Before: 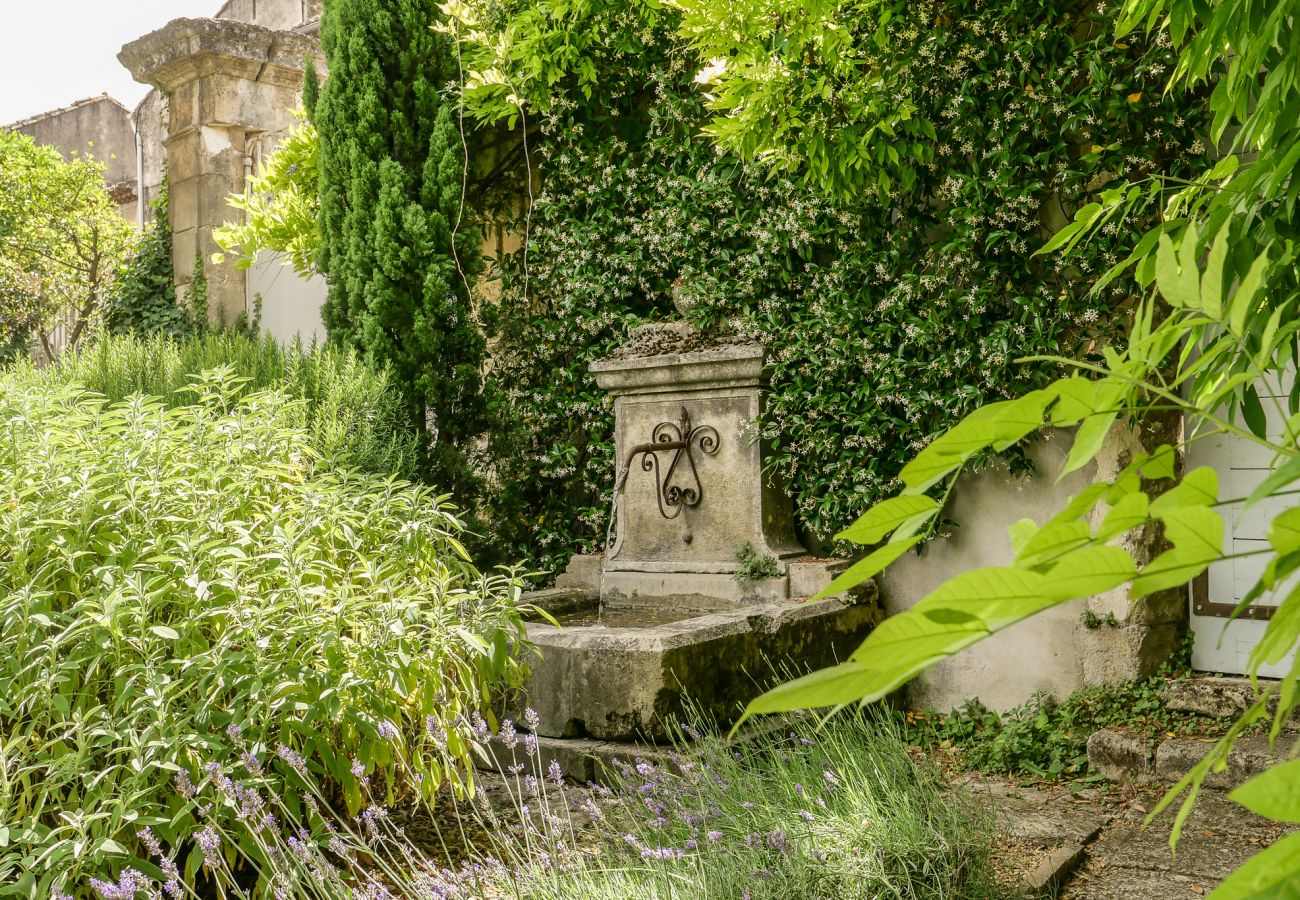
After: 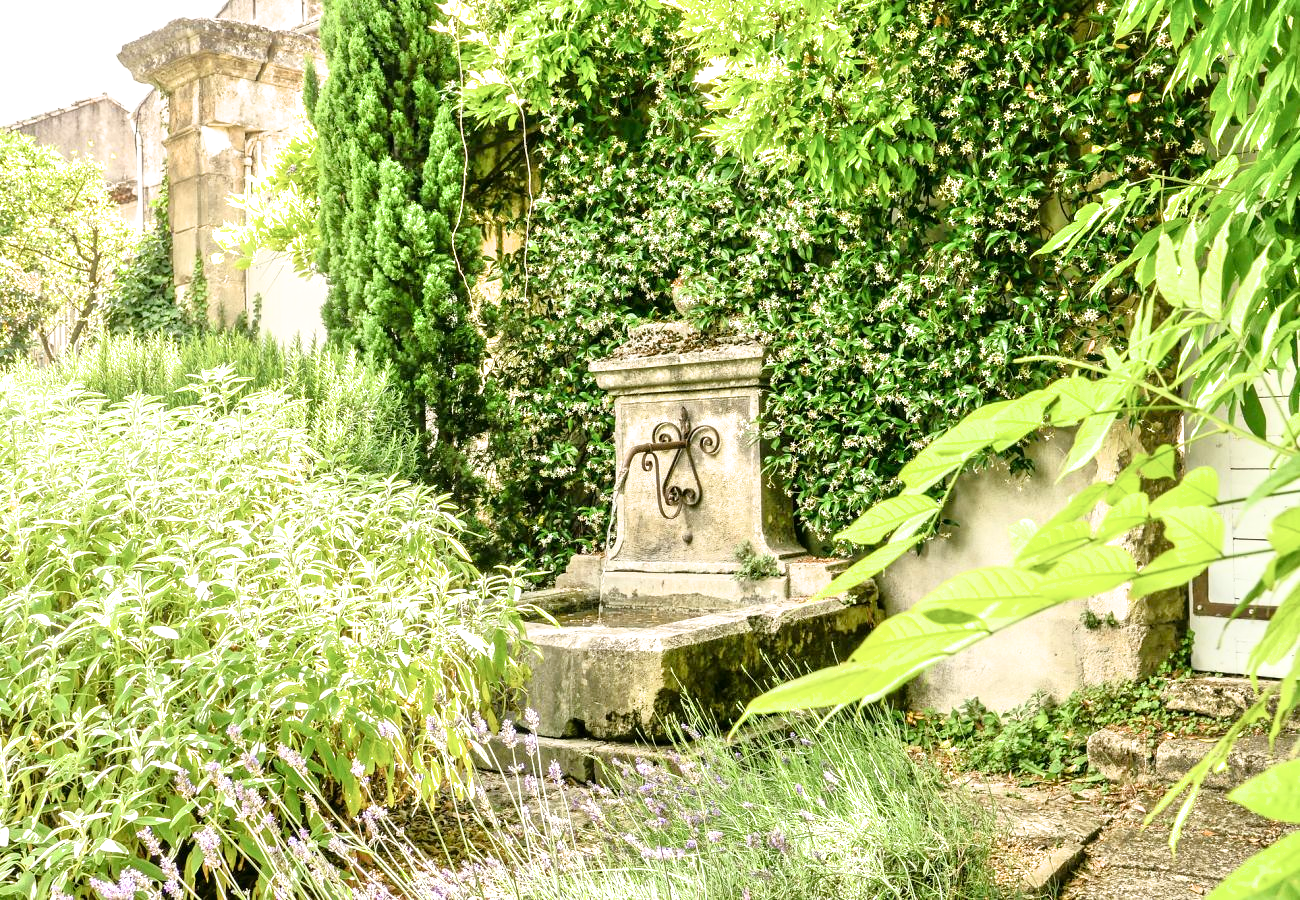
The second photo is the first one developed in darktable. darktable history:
tone equalizer: -8 EV 1.99 EV, -7 EV 1.96 EV, -6 EV 1.96 EV, -5 EV 1.99 EV, -4 EV 2 EV, -3 EV 1.5 EV, -2 EV 0.996 EV, -1 EV 0.513 EV, mask exposure compensation -0.515 EV
filmic rgb: black relative exposure -7.96 EV, white relative exposure 2.32 EV, hardness 6.62, iterations of high-quality reconstruction 0, contrast in shadows safe
shadows and highlights: shadows -29.22, highlights 30.43
